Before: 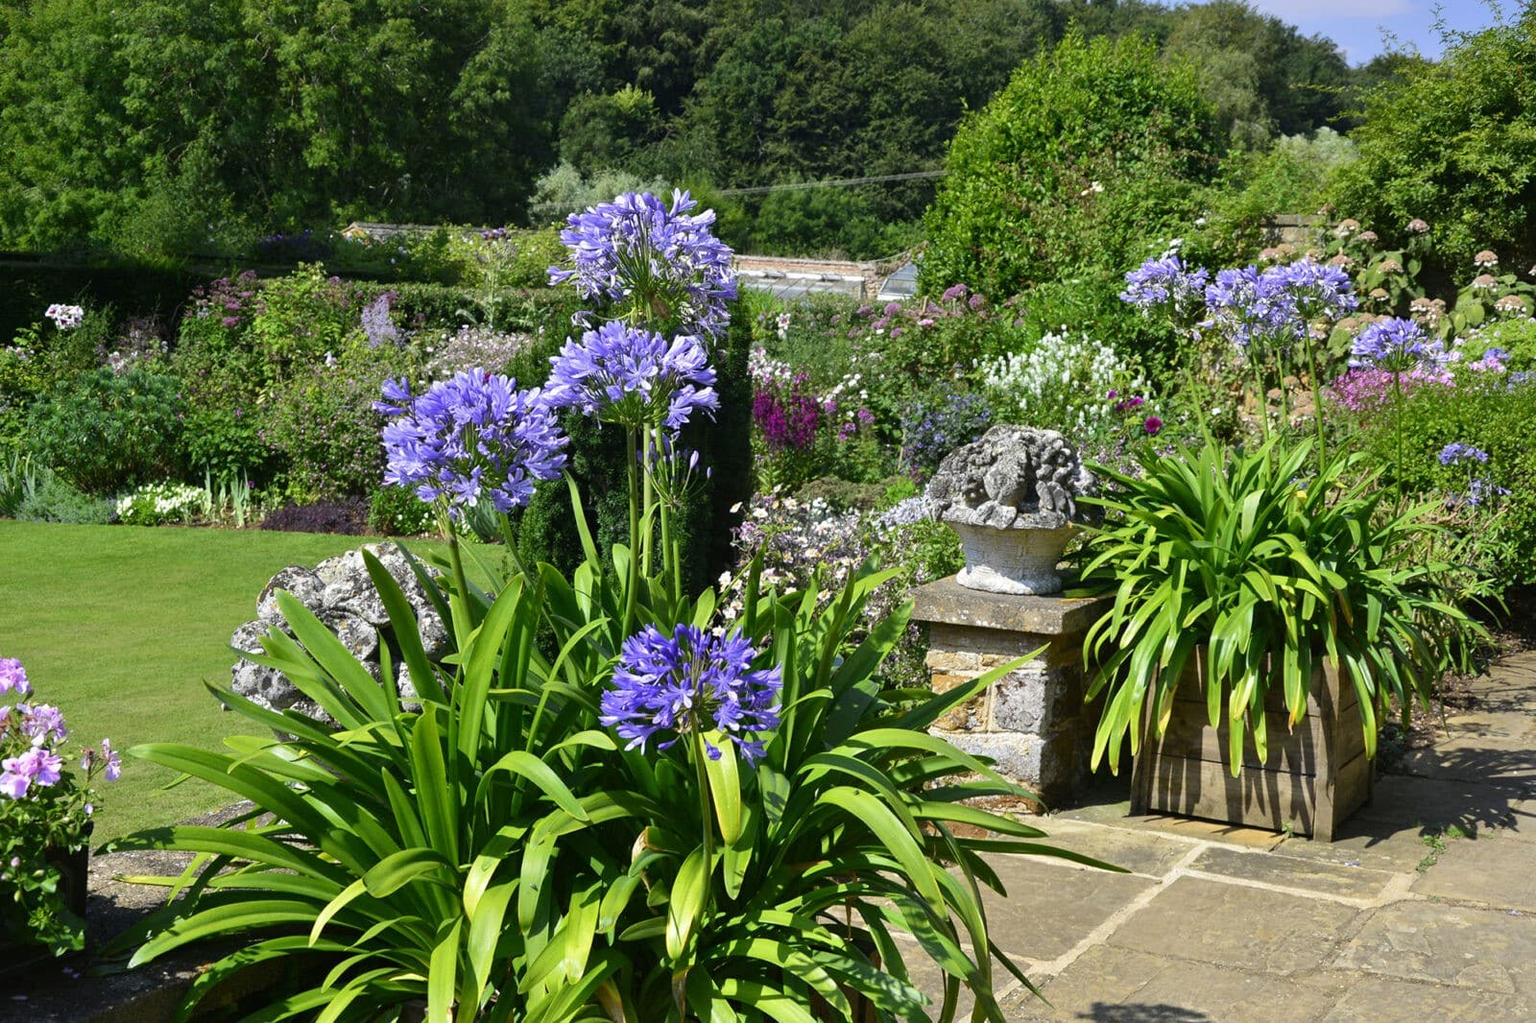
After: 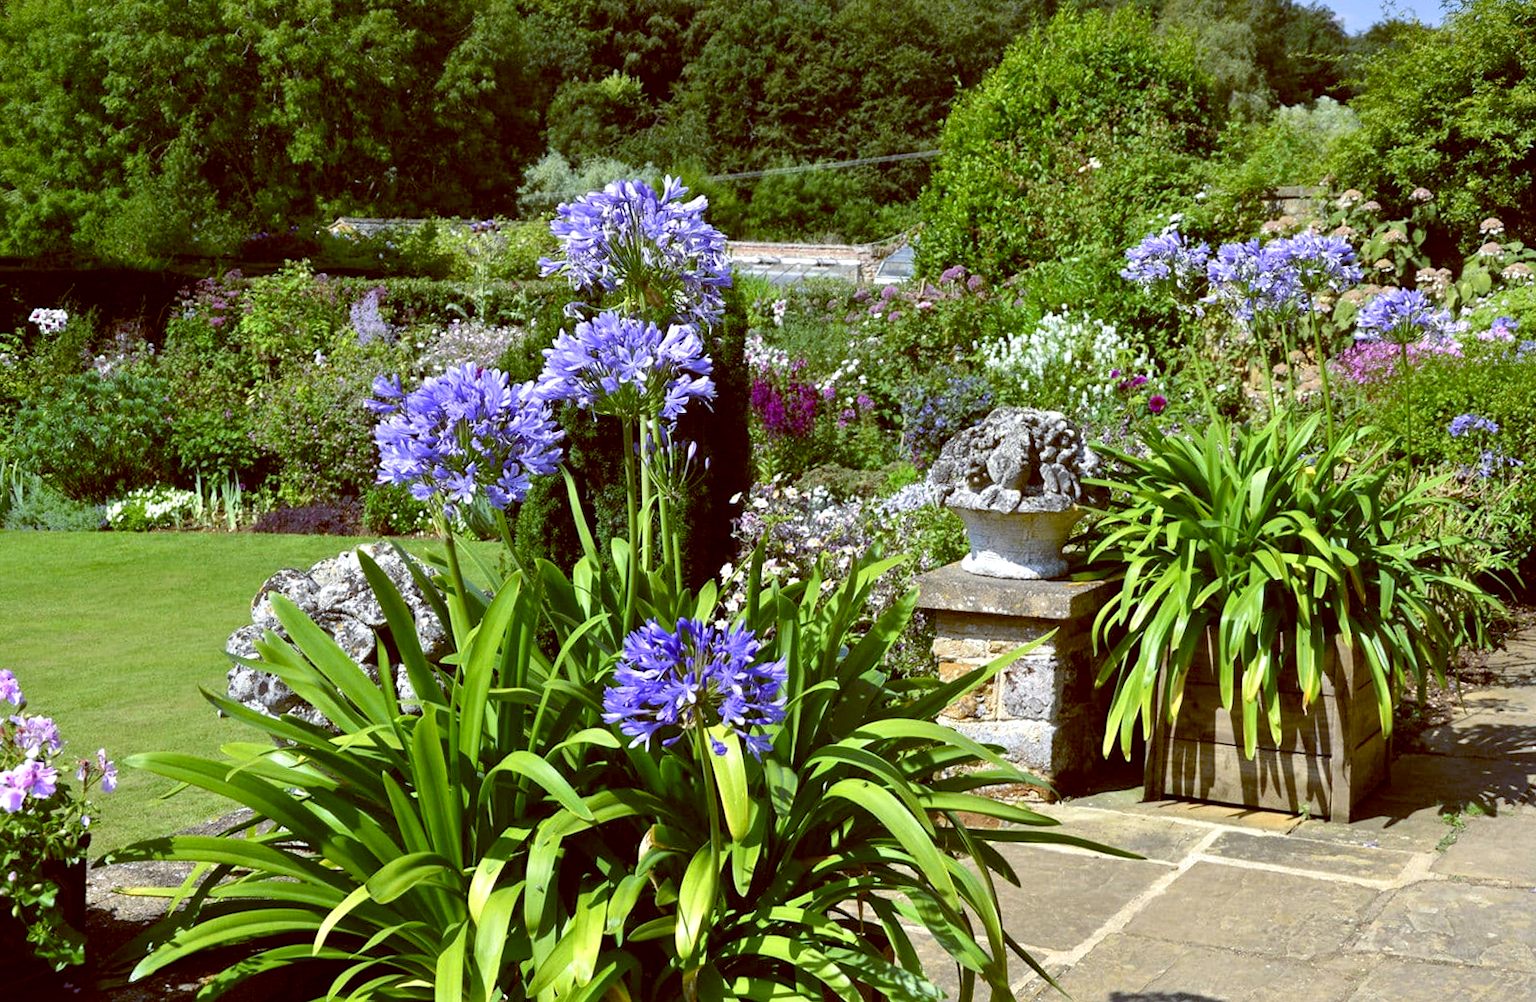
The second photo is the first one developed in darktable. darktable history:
exposure: black level correction 0.005, exposure 0.286 EV, compensate highlight preservation false
color balance: lift [1, 1.015, 1.004, 0.985], gamma [1, 0.958, 0.971, 1.042], gain [1, 0.956, 0.977, 1.044]
rotate and perspective: rotation -1.42°, crop left 0.016, crop right 0.984, crop top 0.035, crop bottom 0.965
